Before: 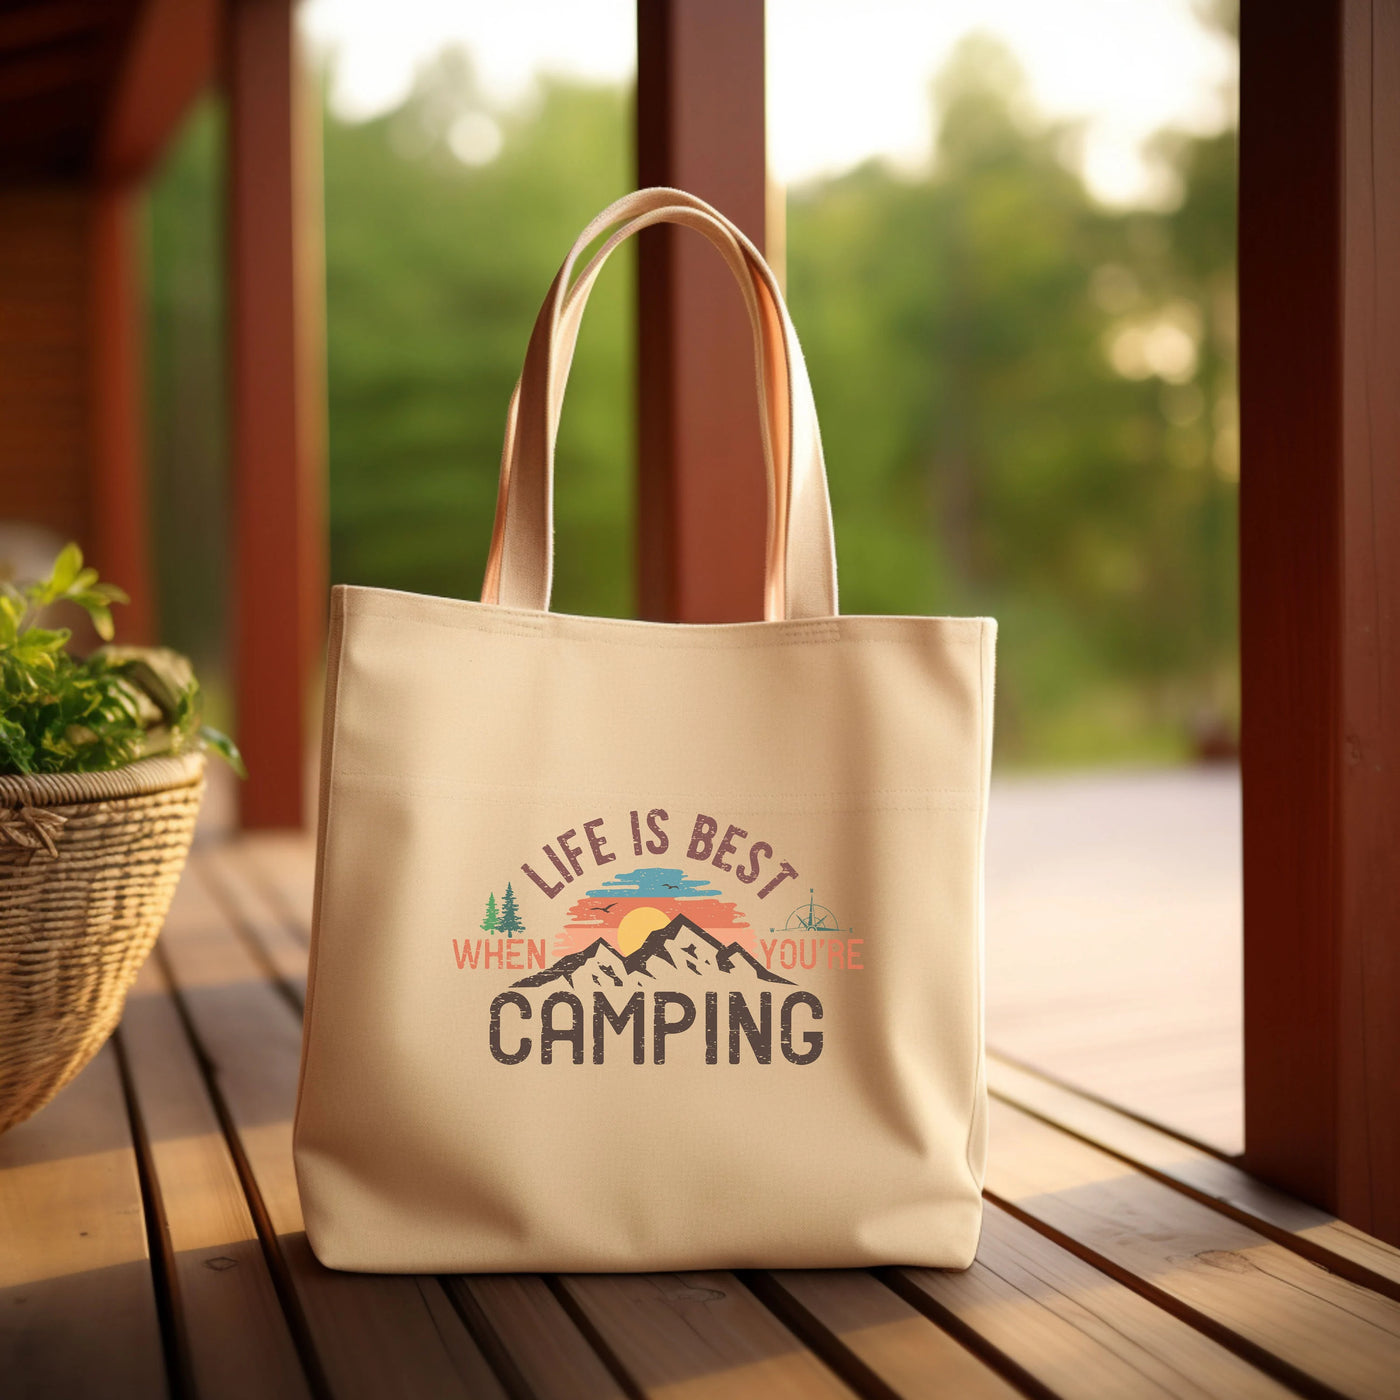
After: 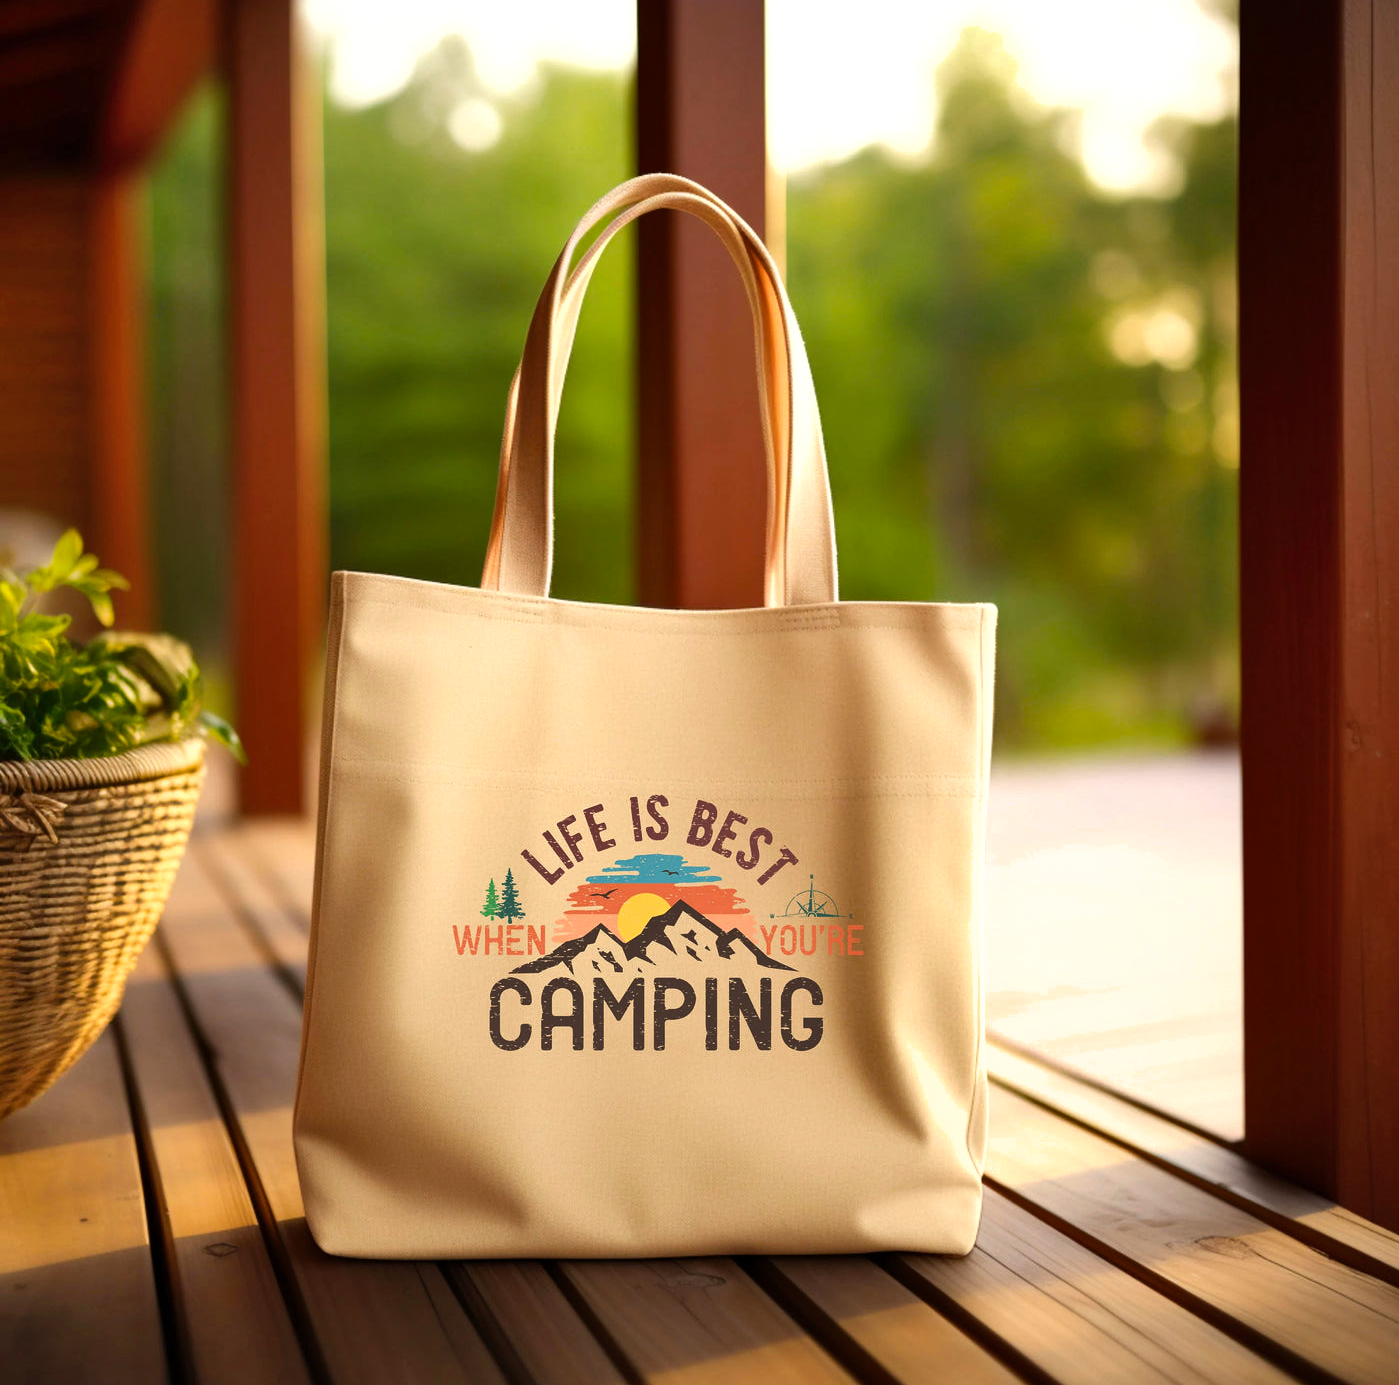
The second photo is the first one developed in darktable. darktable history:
tone equalizer: -8 EV -0.417 EV, -7 EV -0.389 EV, -6 EV -0.333 EV, -5 EV -0.222 EV, -3 EV 0.222 EV, -2 EV 0.333 EV, -1 EV 0.389 EV, +0 EV 0.417 EV, edges refinement/feathering 500, mask exposure compensation -1.57 EV, preserve details no
shadows and highlights: low approximation 0.01, soften with gaussian
exposure: exposure -0.041 EV, compensate highlight preservation false
color balance rgb: linear chroma grading › global chroma 6.48%, perceptual saturation grading › global saturation 12.96%, global vibrance 6.02%
crop: top 1.049%, right 0.001%
